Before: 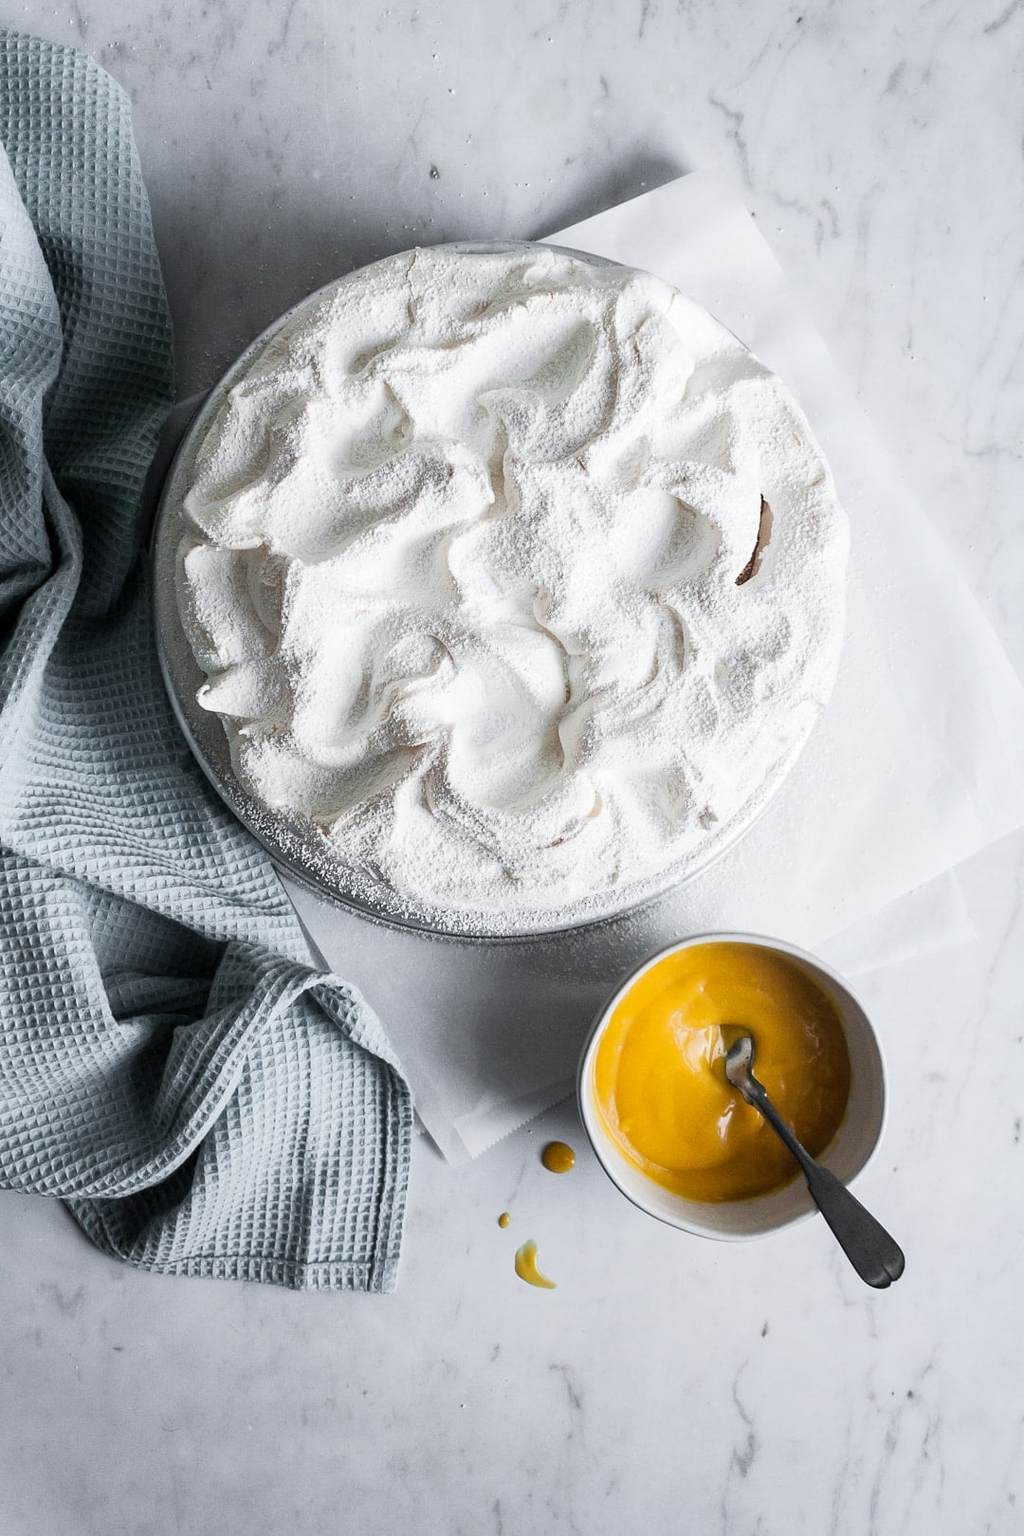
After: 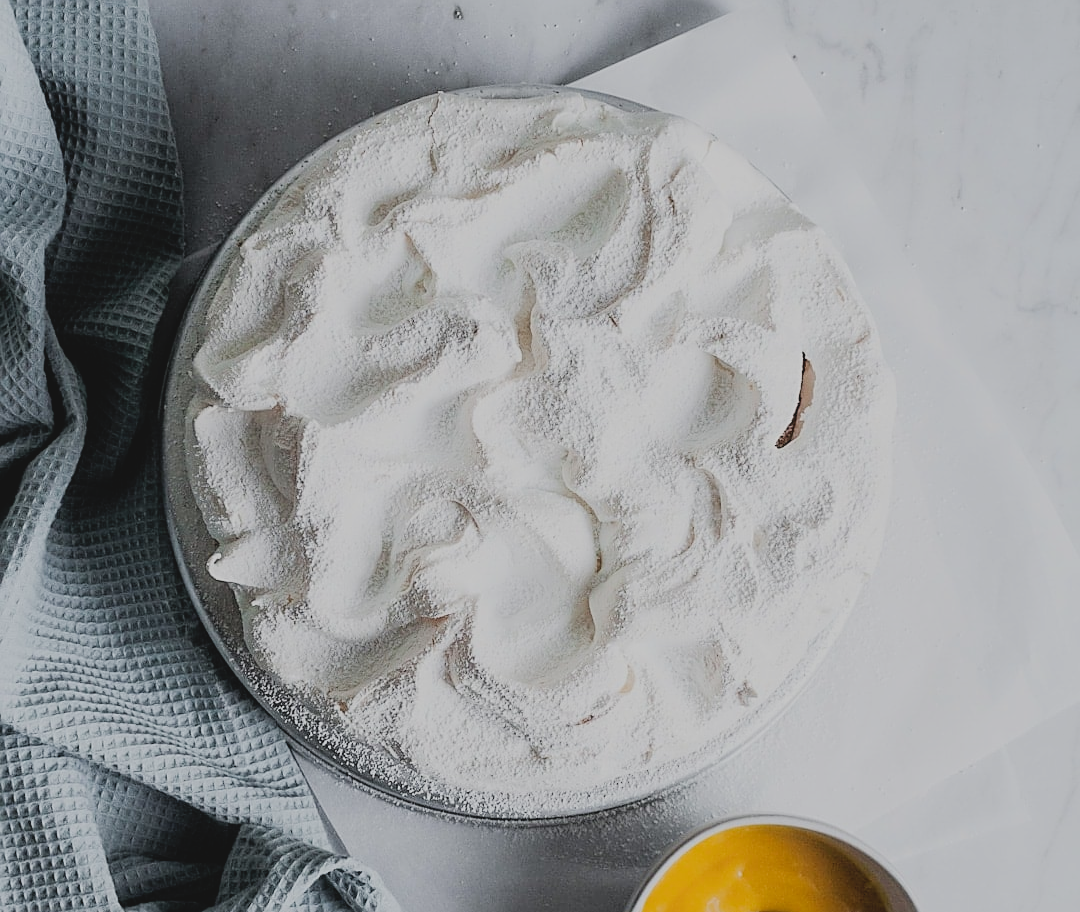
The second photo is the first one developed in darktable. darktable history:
sharpen: on, module defaults
filmic rgb: black relative exposure -7.28 EV, white relative exposure 5.05 EV, threshold 5.96 EV, hardness 3.21, iterations of high-quality reconstruction 0, enable highlight reconstruction true
contrast brightness saturation: contrast -0.124
crop and rotate: top 10.472%, bottom 33.209%
